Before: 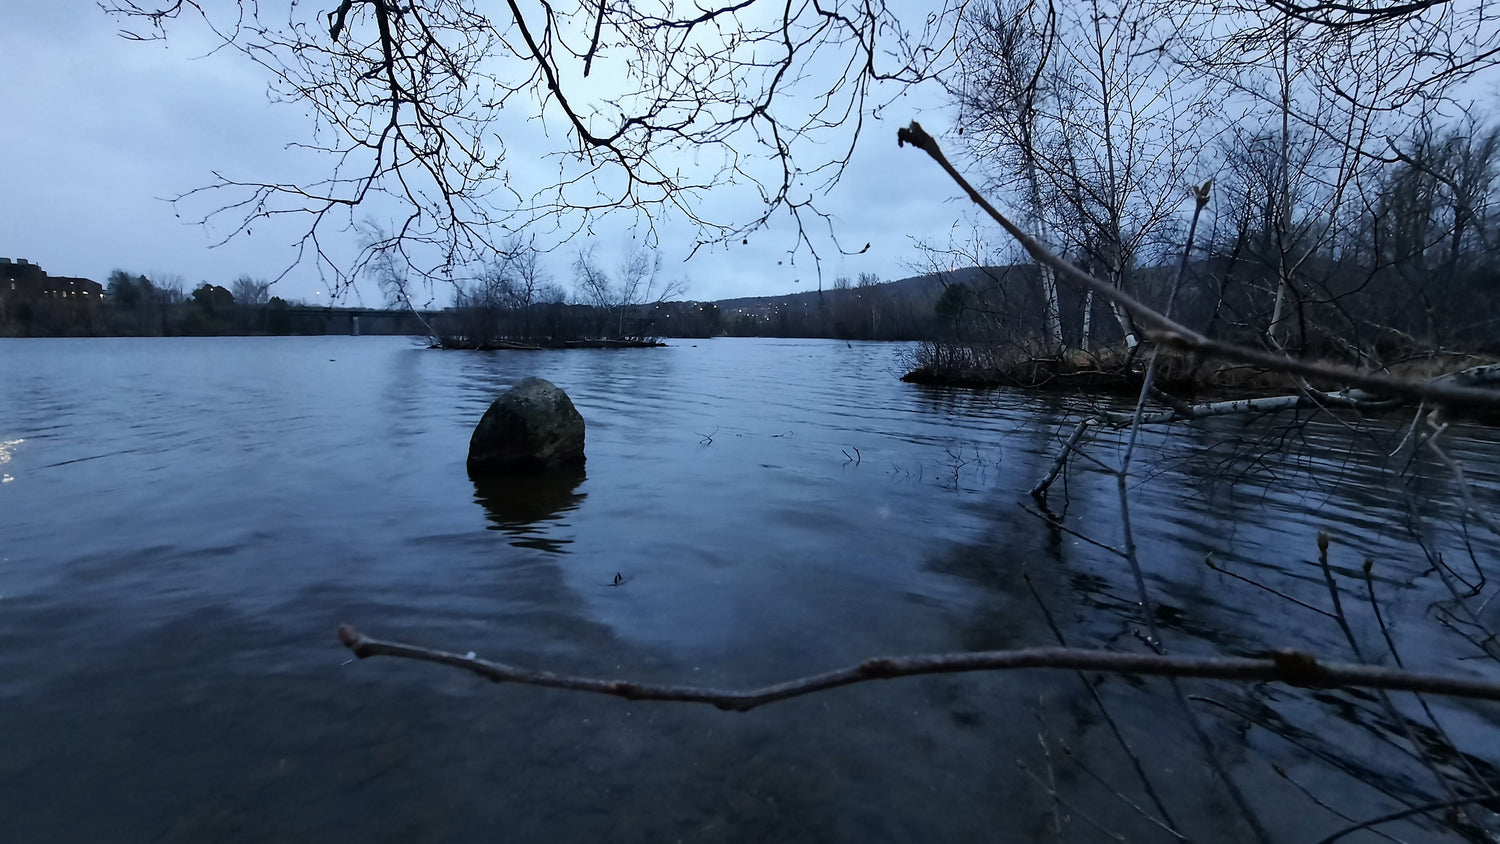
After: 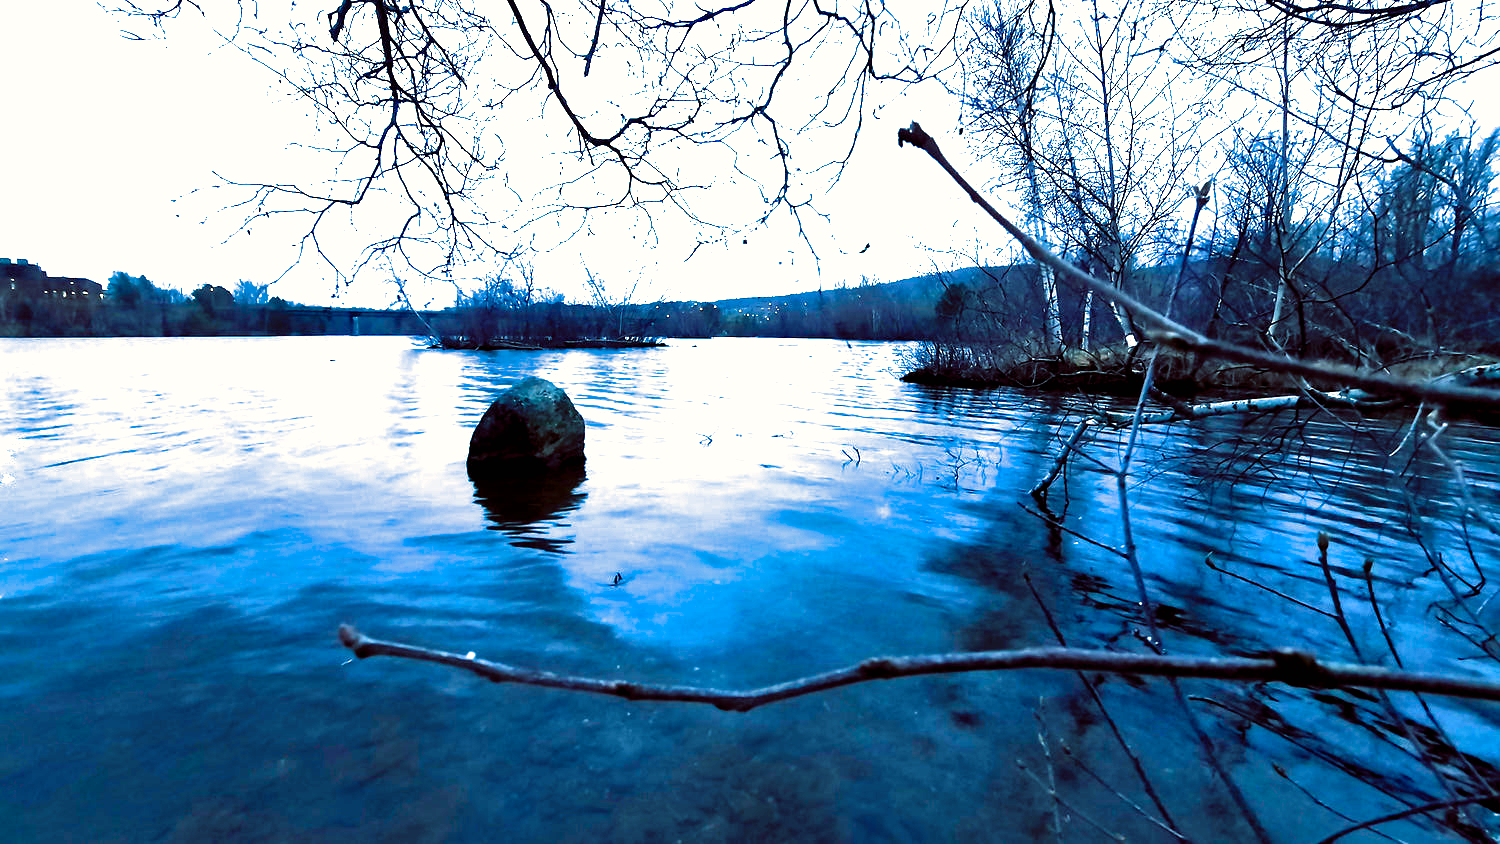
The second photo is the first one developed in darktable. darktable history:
exposure: black level correction 0, exposure 1.45 EV, compensate exposure bias true, compensate highlight preservation false
color balance rgb: shadows lift › luminance -7.7%, shadows lift › chroma 2.13%, shadows lift › hue 200.79°, power › luminance -7.77%, power › chroma 2.27%, power › hue 220.69°, highlights gain › luminance 15.15%, highlights gain › chroma 4%, highlights gain › hue 209.35°, global offset › luminance -0.21%, global offset › chroma 0.27%, perceptual saturation grading › global saturation 24.42%, perceptual saturation grading › highlights -24.42%, perceptual saturation grading › mid-tones 24.42%, perceptual saturation grading › shadows 40%, perceptual brilliance grading › global brilliance -5%, perceptual brilliance grading › highlights 24.42%, perceptual brilliance grading › mid-tones 7%, perceptual brilliance grading › shadows -5%
color correction: highlights a* 0.816, highlights b* 2.78, saturation 1.1
filmic rgb: black relative exposure -9.08 EV, white relative exposure 2.3 EV, hardness 7.49
shadows and highlights: on, module defaults
